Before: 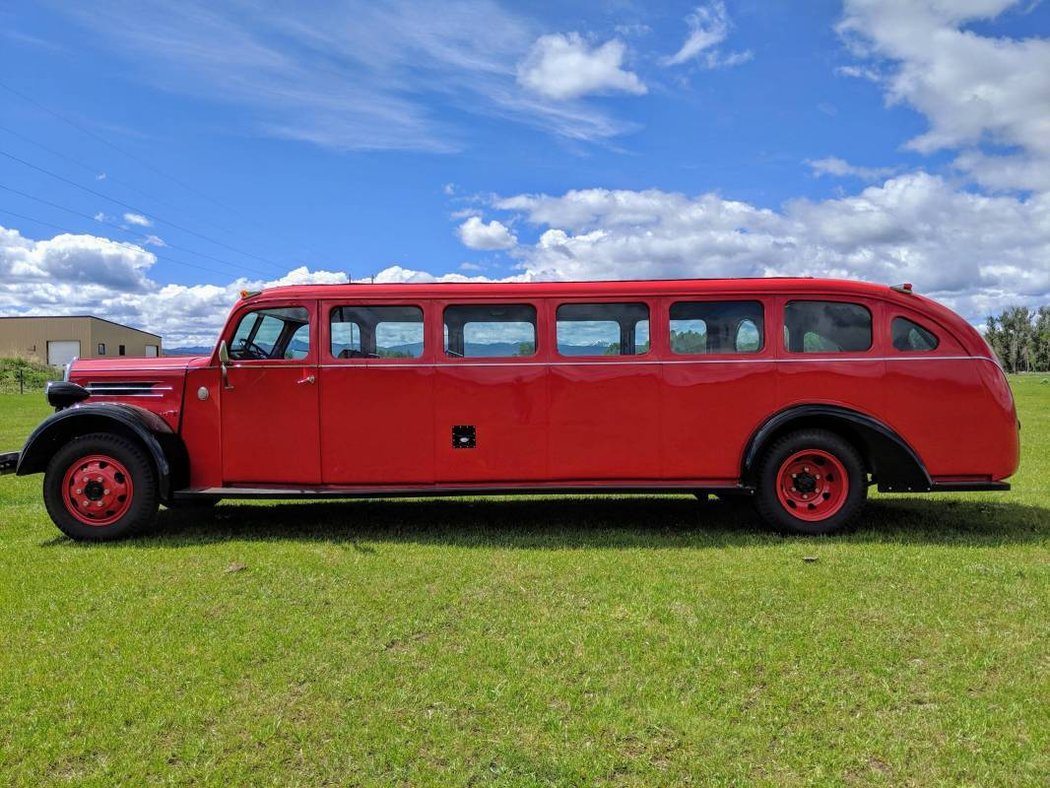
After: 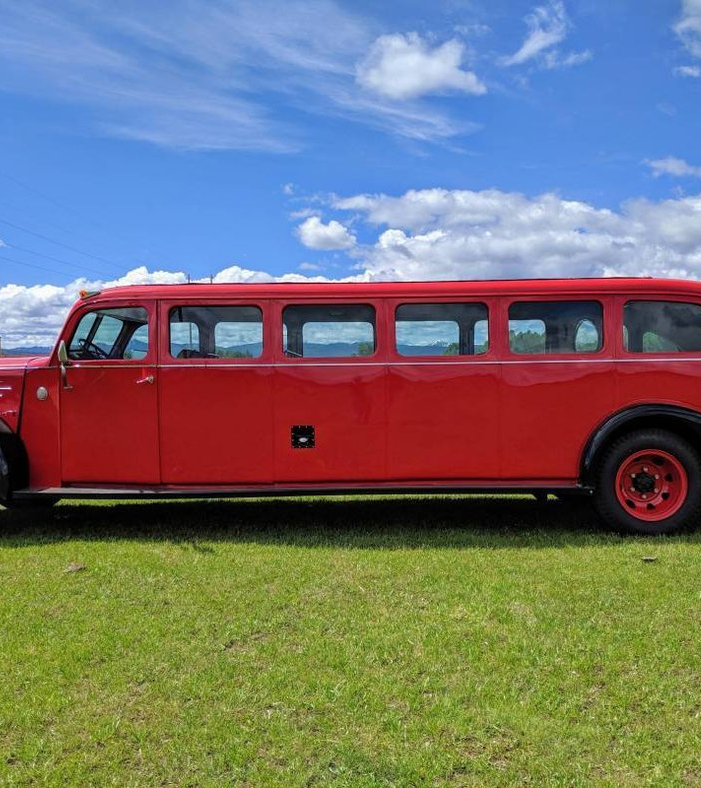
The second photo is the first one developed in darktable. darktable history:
crop: left 15.402%, right 17.83%
